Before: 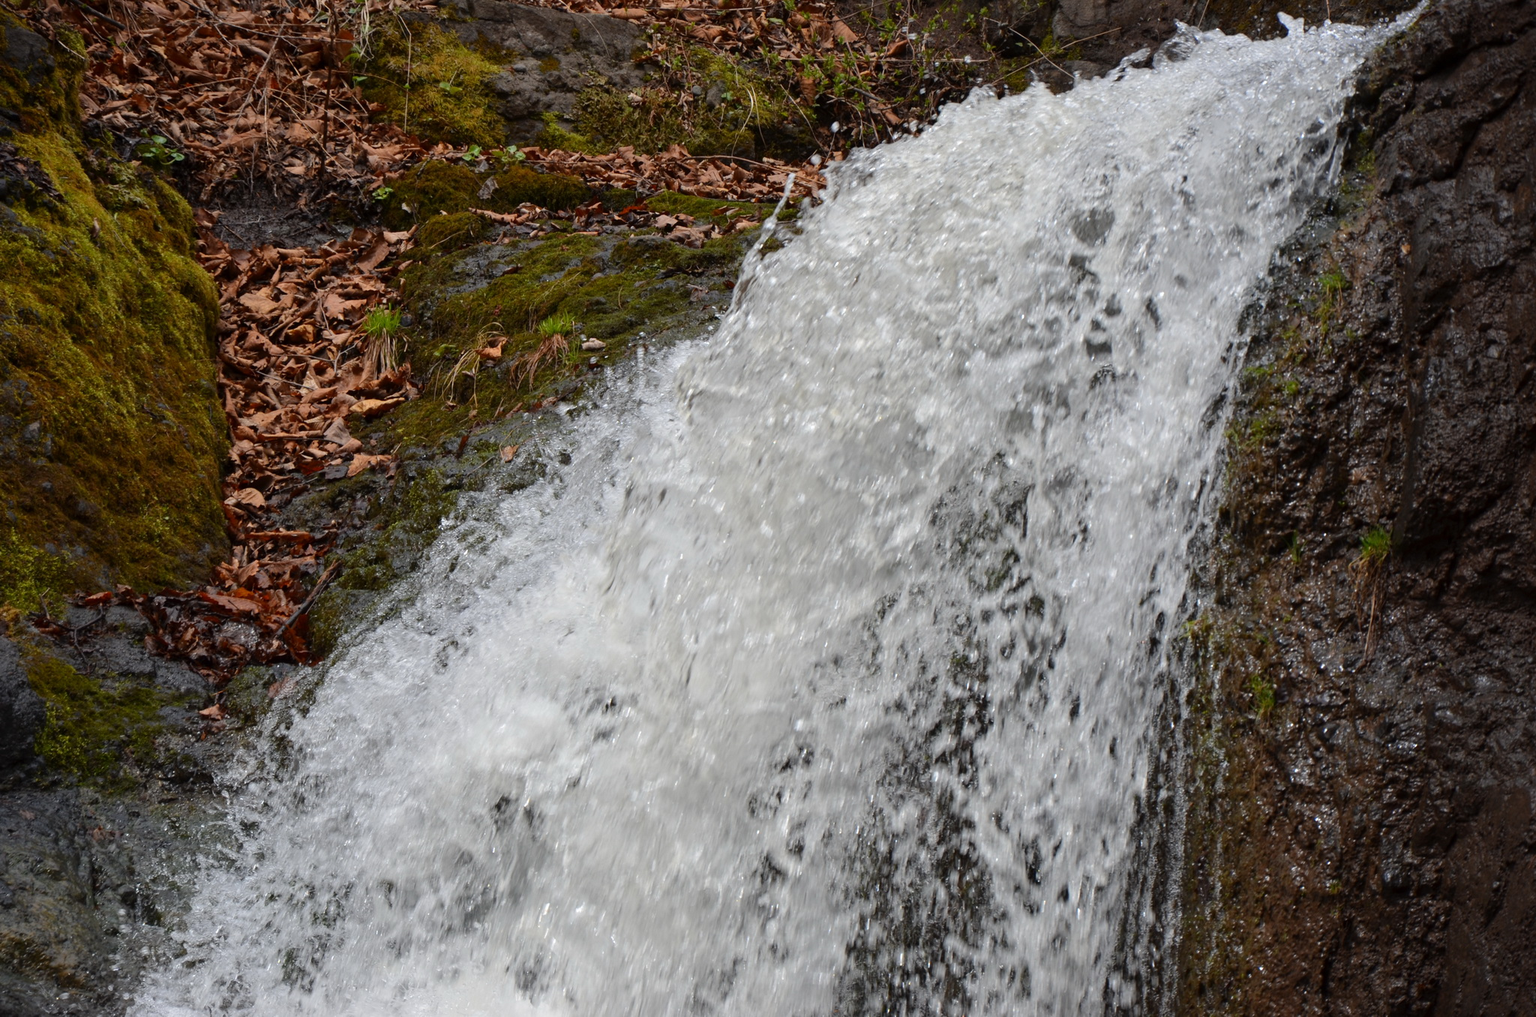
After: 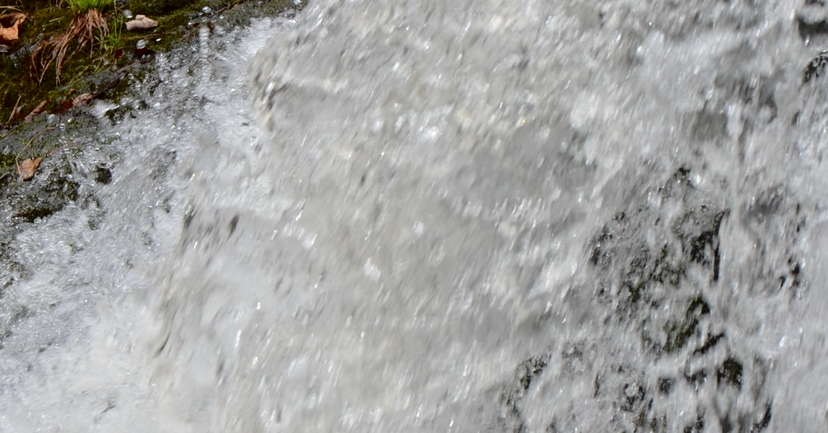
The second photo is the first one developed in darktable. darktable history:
fill light: exposure -2 EV, width 8.6
crop: left 31.751%, top 32.172%, right 27.8%, bottom 35.83%
